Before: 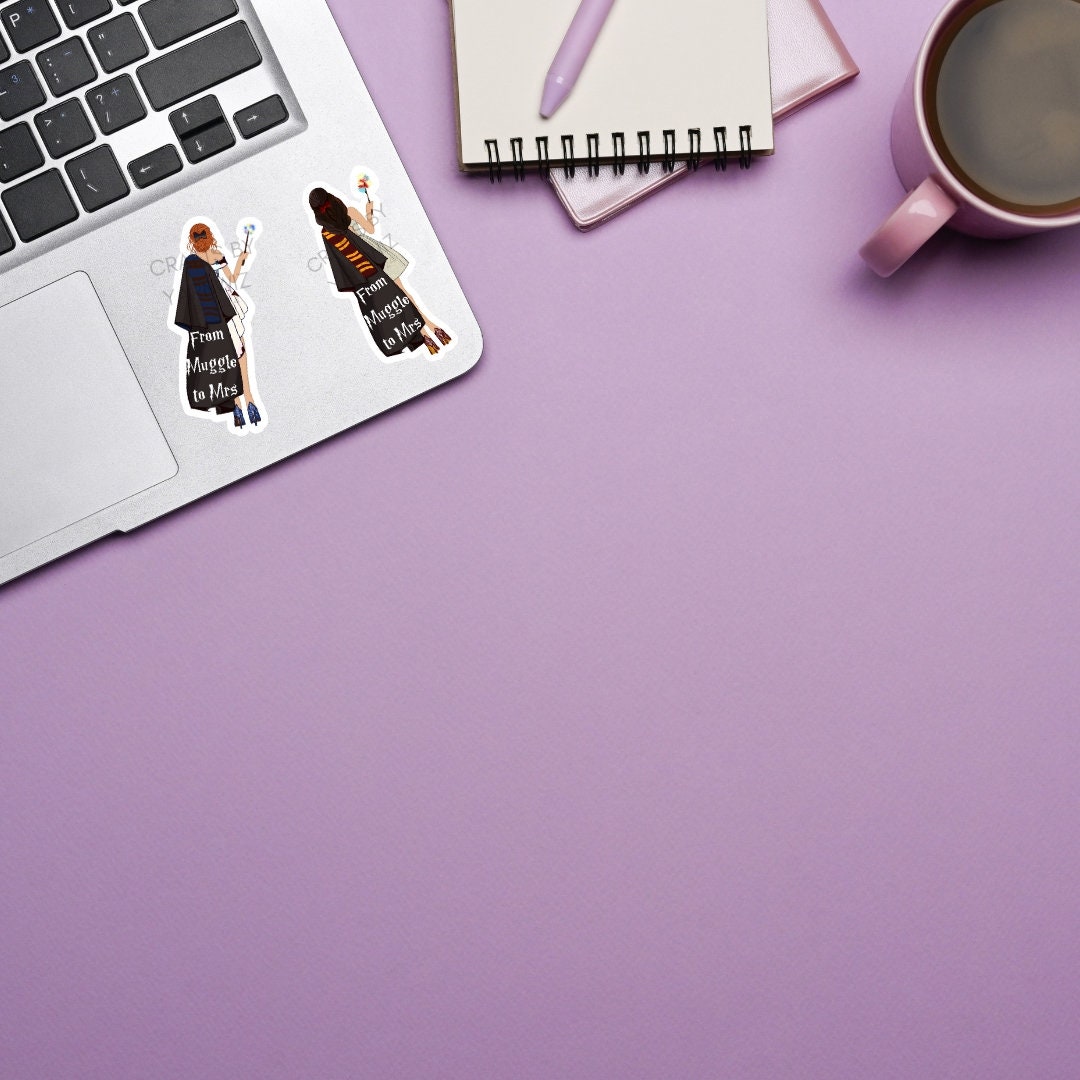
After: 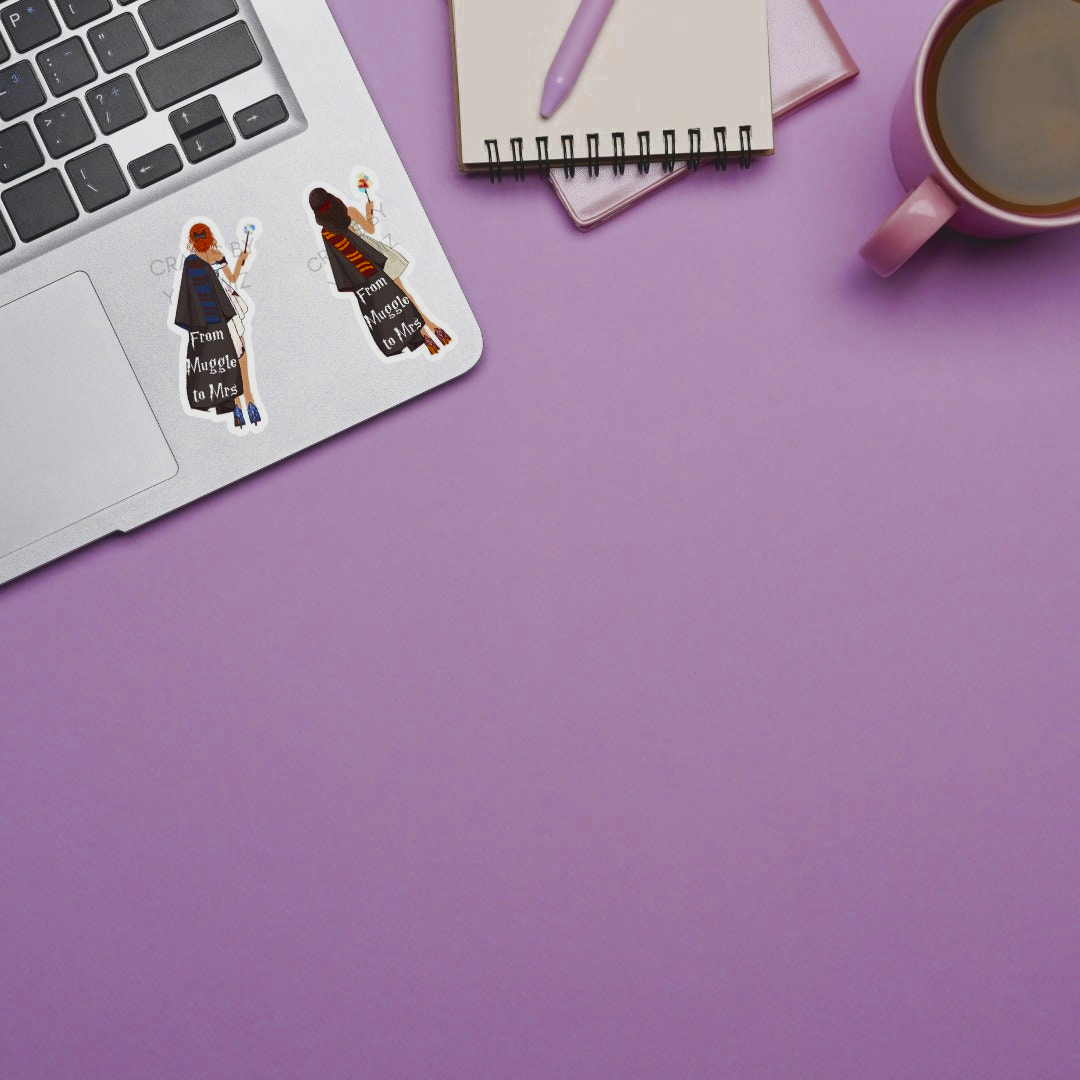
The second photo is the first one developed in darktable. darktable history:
contrast brightness saturation: contrast -0.171, saturation 0.188
color zones: curves: ch0 [(0.11, 0.396) (0.195, 0.36) (0.25, 0.5) (0.303, 0.412) (0.357, 0.544) (0.75, 0.5) (0.967, 0.328)]; ch1 [(0, 0.468) (0.112, 0.512) (0.202, 0.6) (0.25, 0.5) (0.307, 0.352) (0.357, 0.544) (0.75, 0.5) (0.963, 0.524)]
